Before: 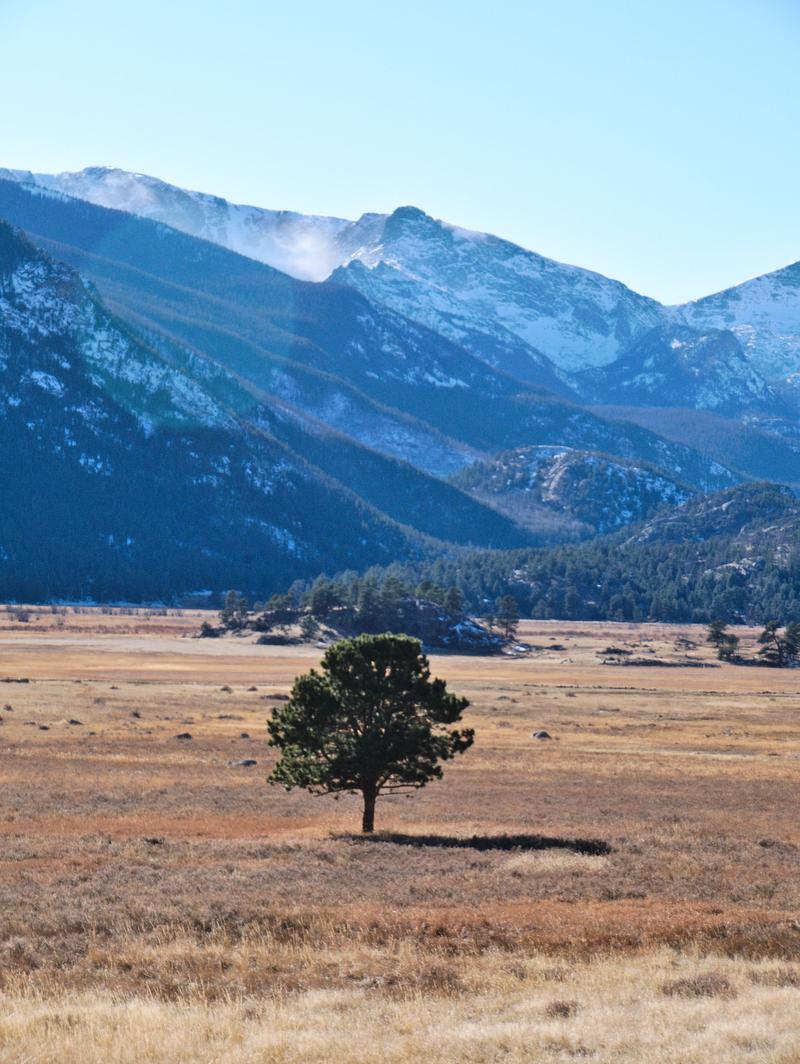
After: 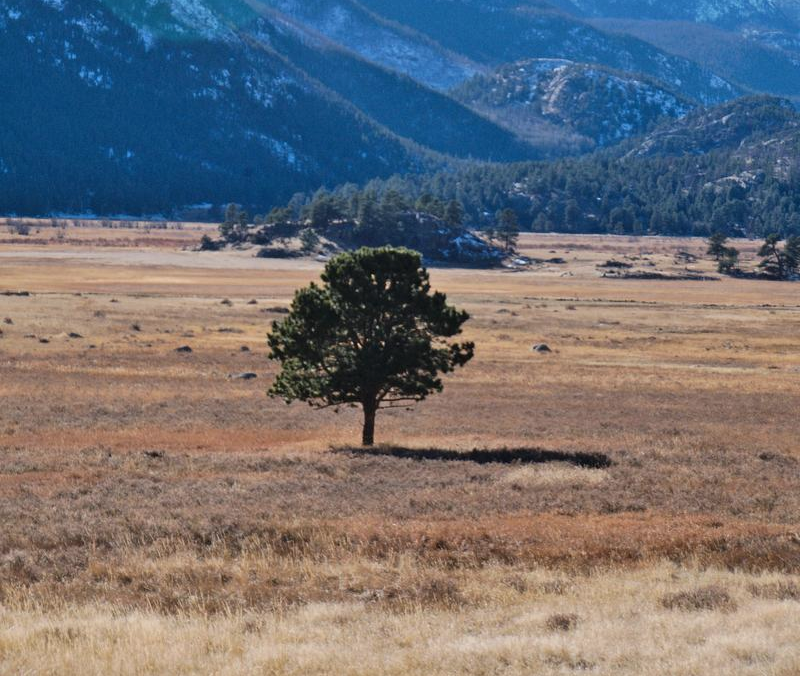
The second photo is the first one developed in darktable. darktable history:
crop and rotate: top 36.435%
exposure: exposure -0.21 EV, compensate highlight preservation false
